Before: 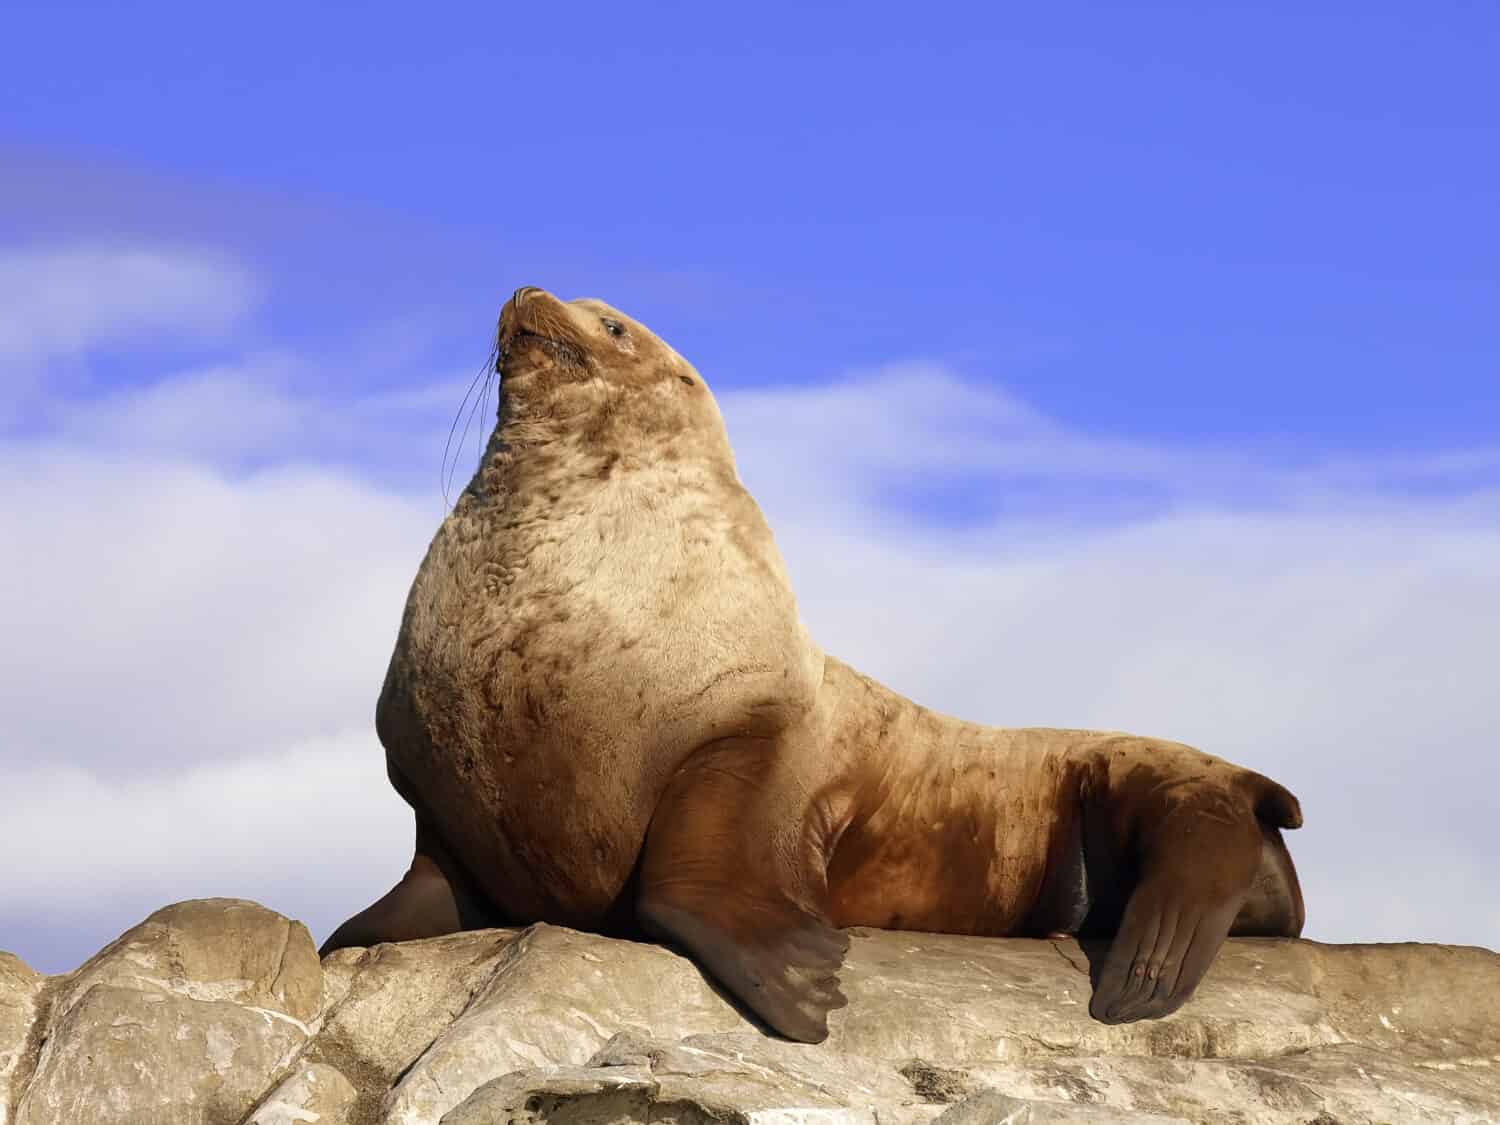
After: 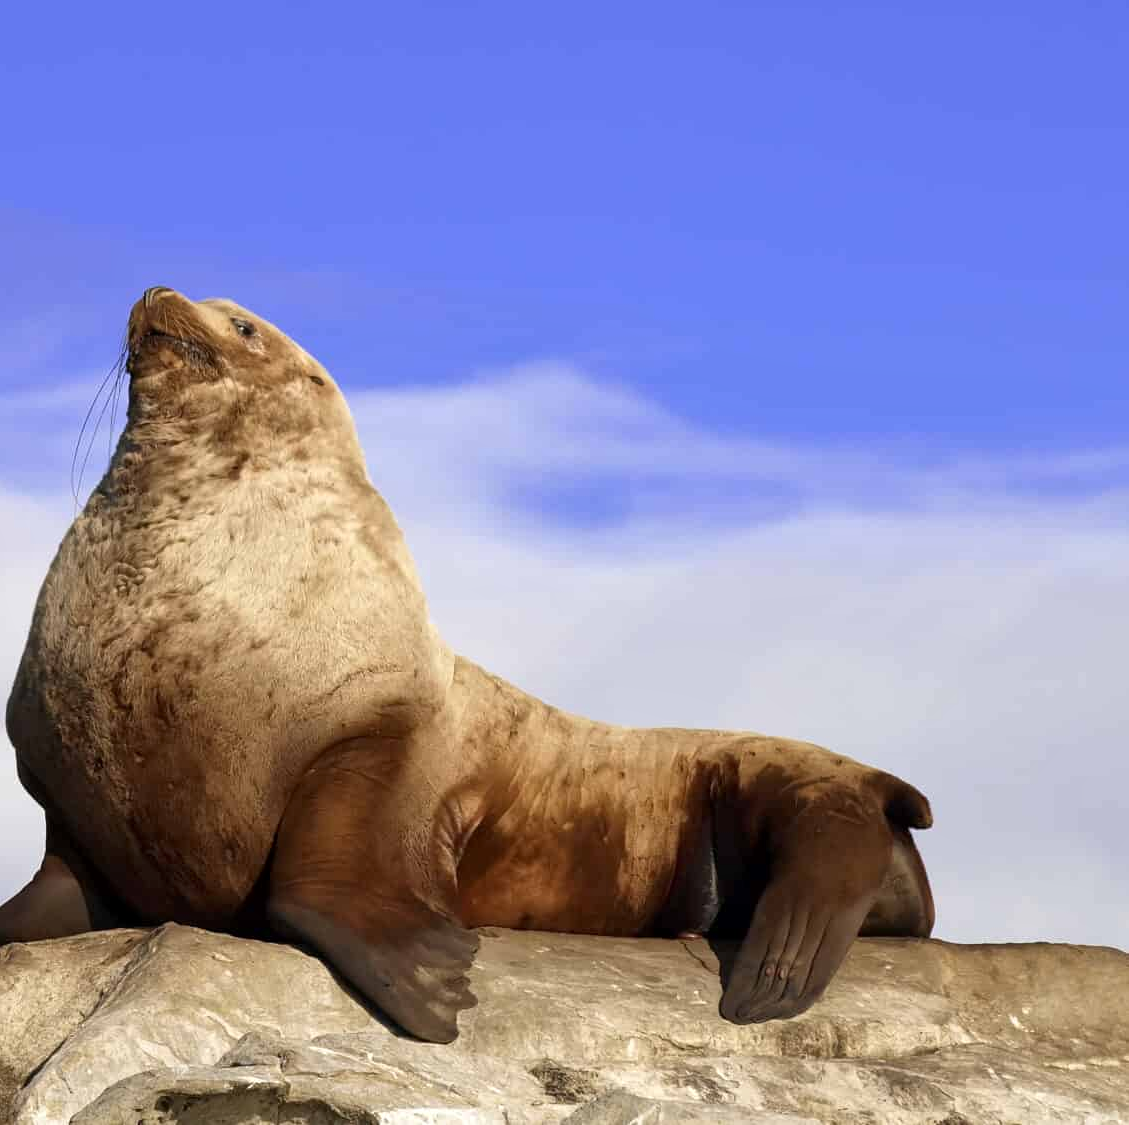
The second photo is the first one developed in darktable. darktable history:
local contrast: mode bilateral grid, contrast 20, coarseness 49, detail 120%, midtone range 0.2
crop and rotate: left 24.697%
